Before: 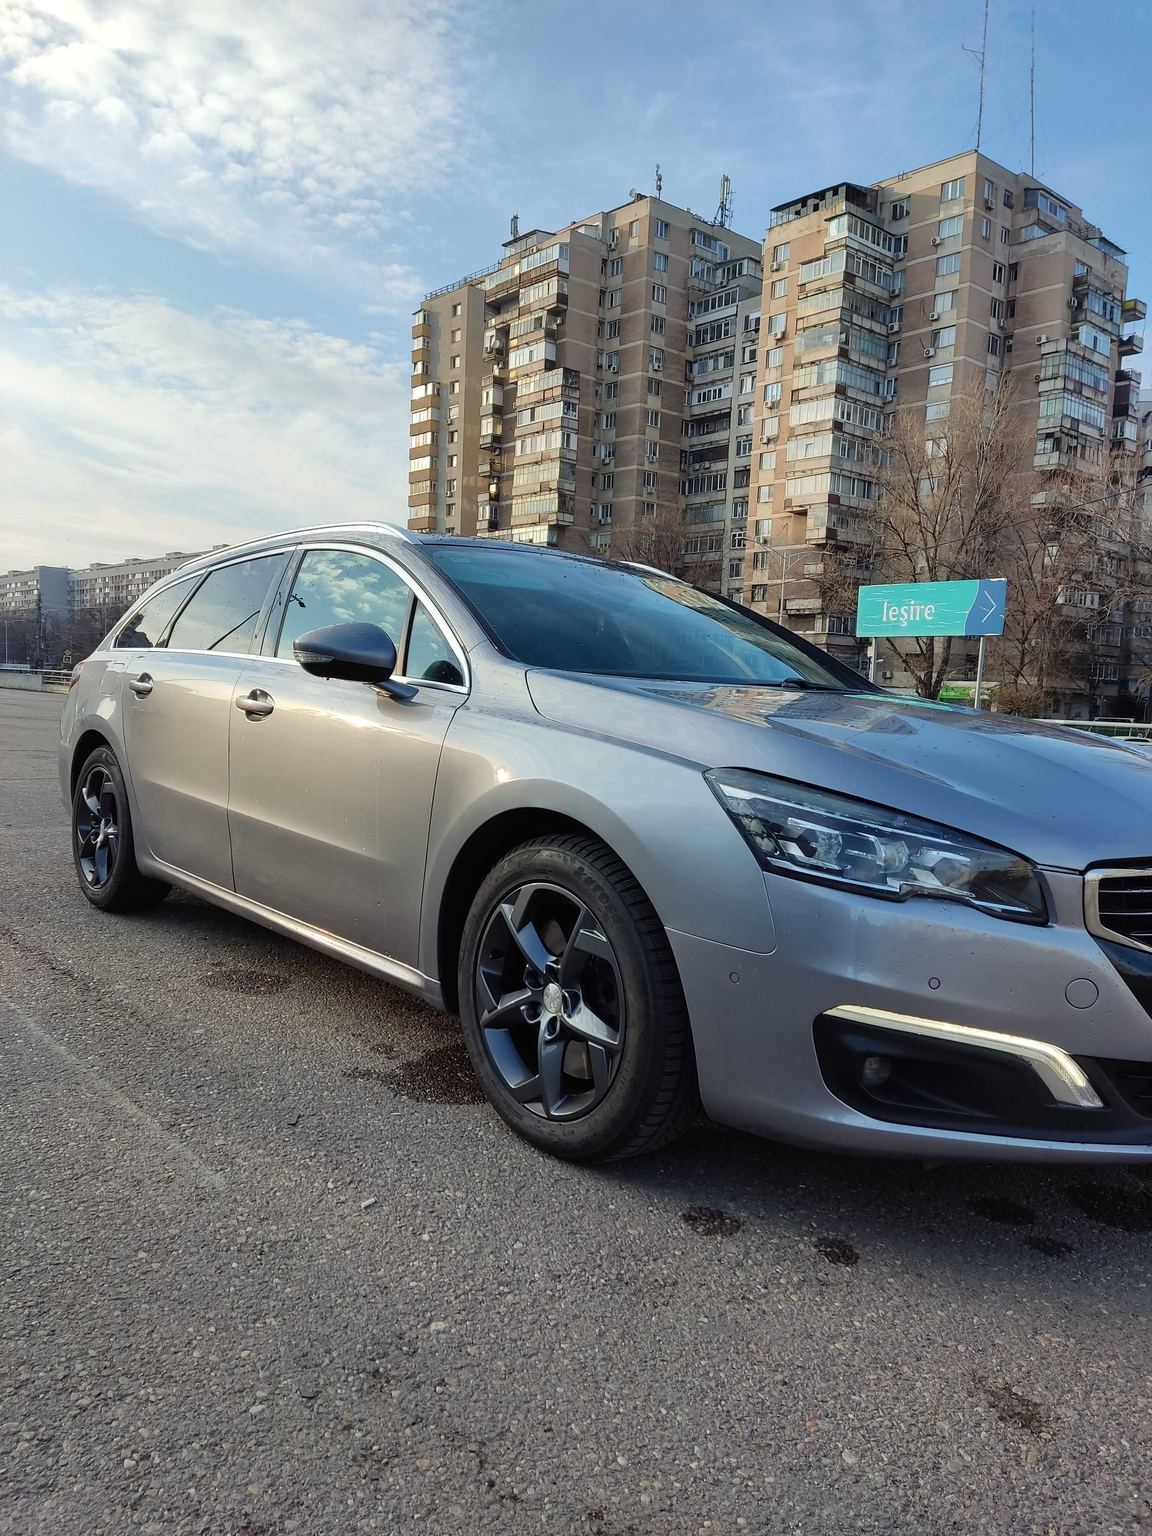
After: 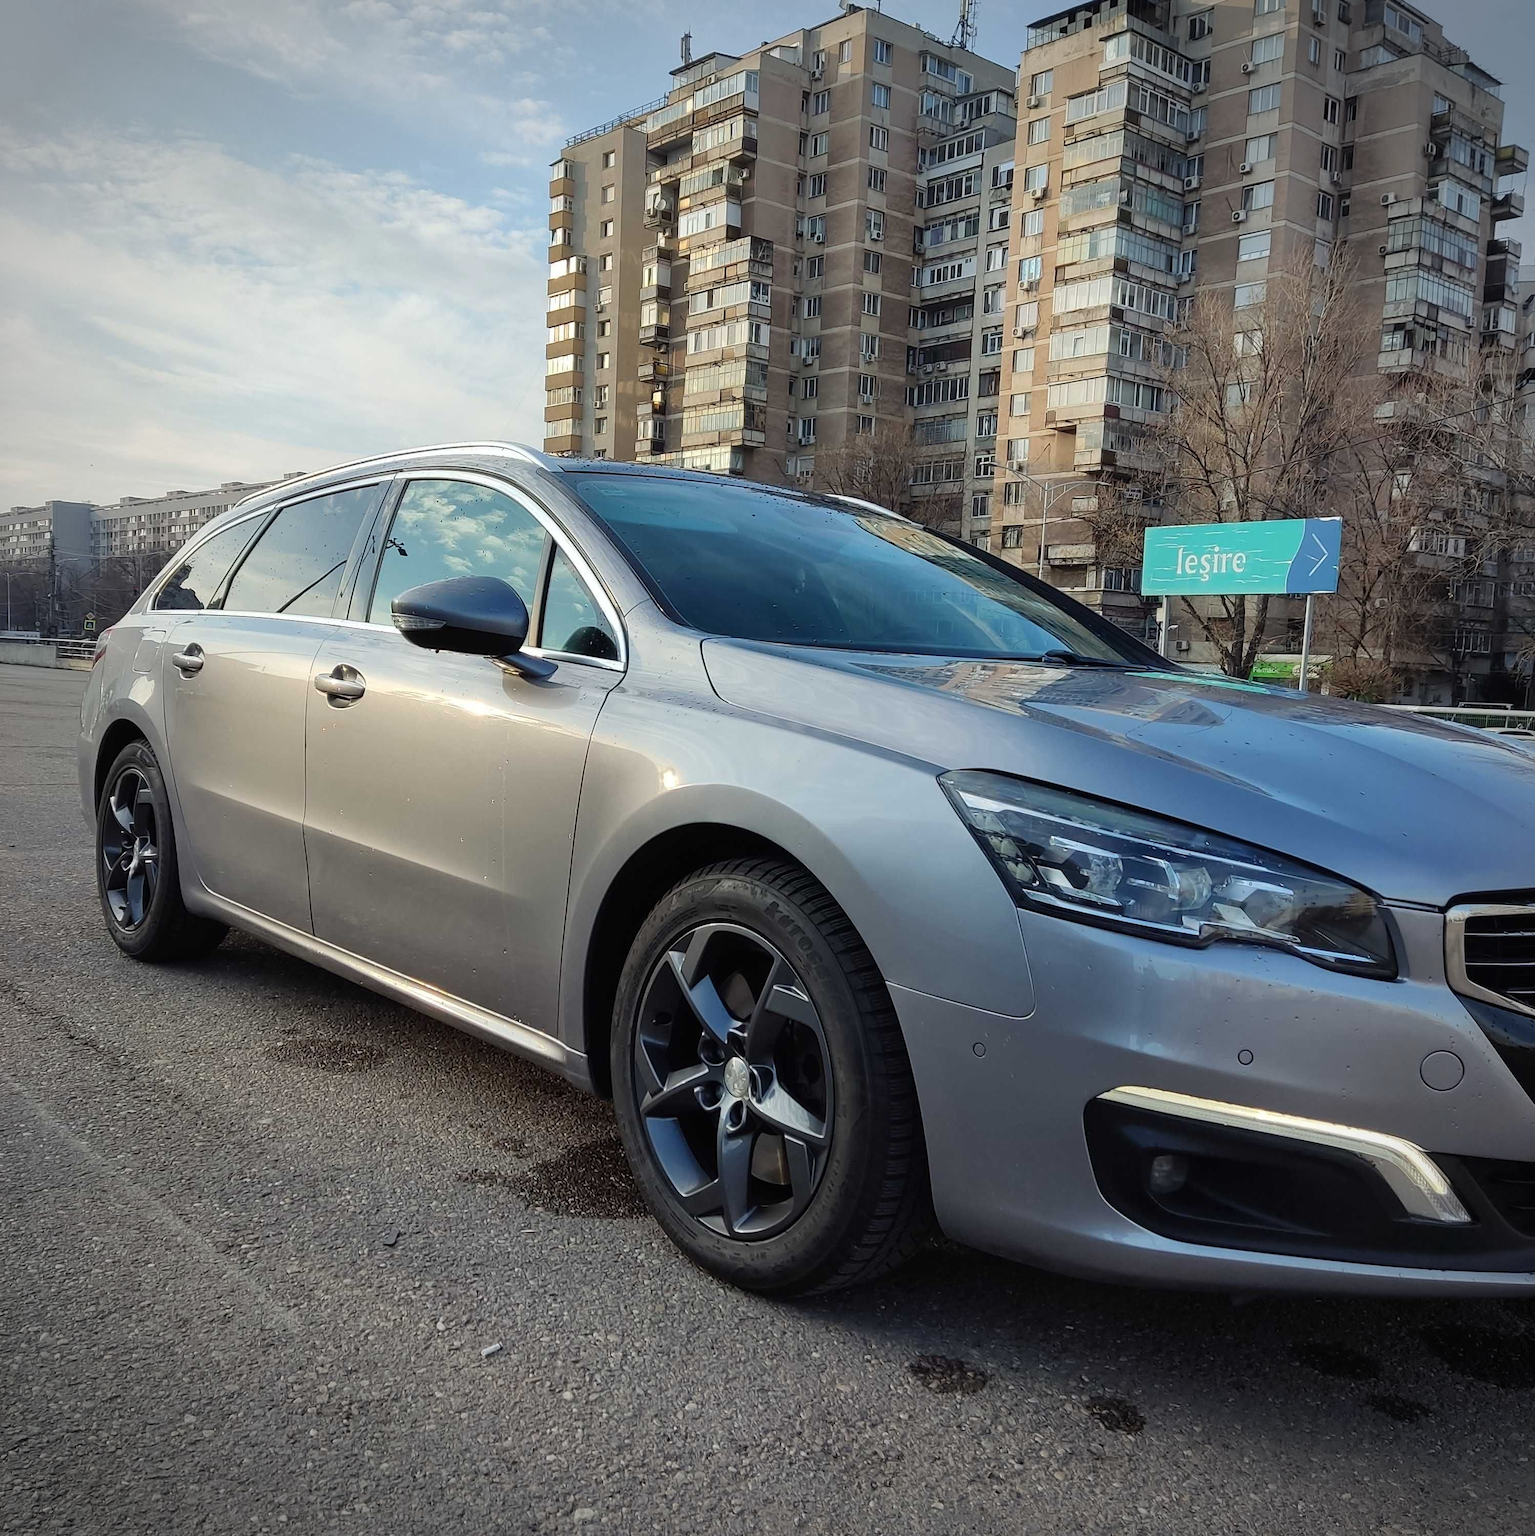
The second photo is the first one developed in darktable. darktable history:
crop and rotate: top 12.417%, bottom 12.552%
vignetting: fall-off start 79.88%
